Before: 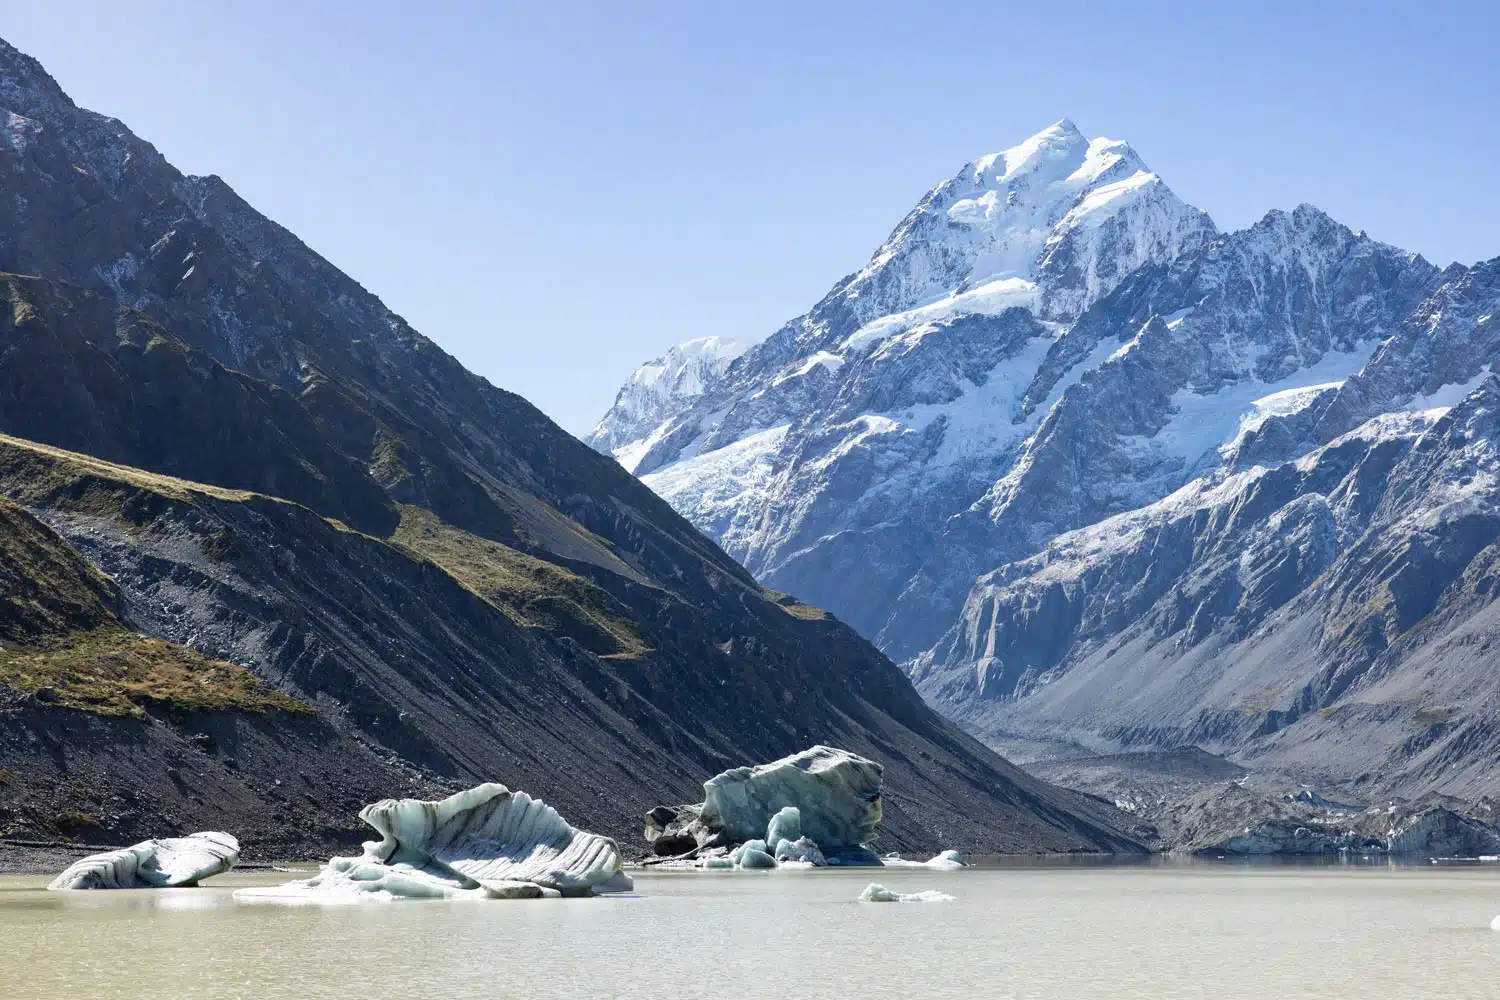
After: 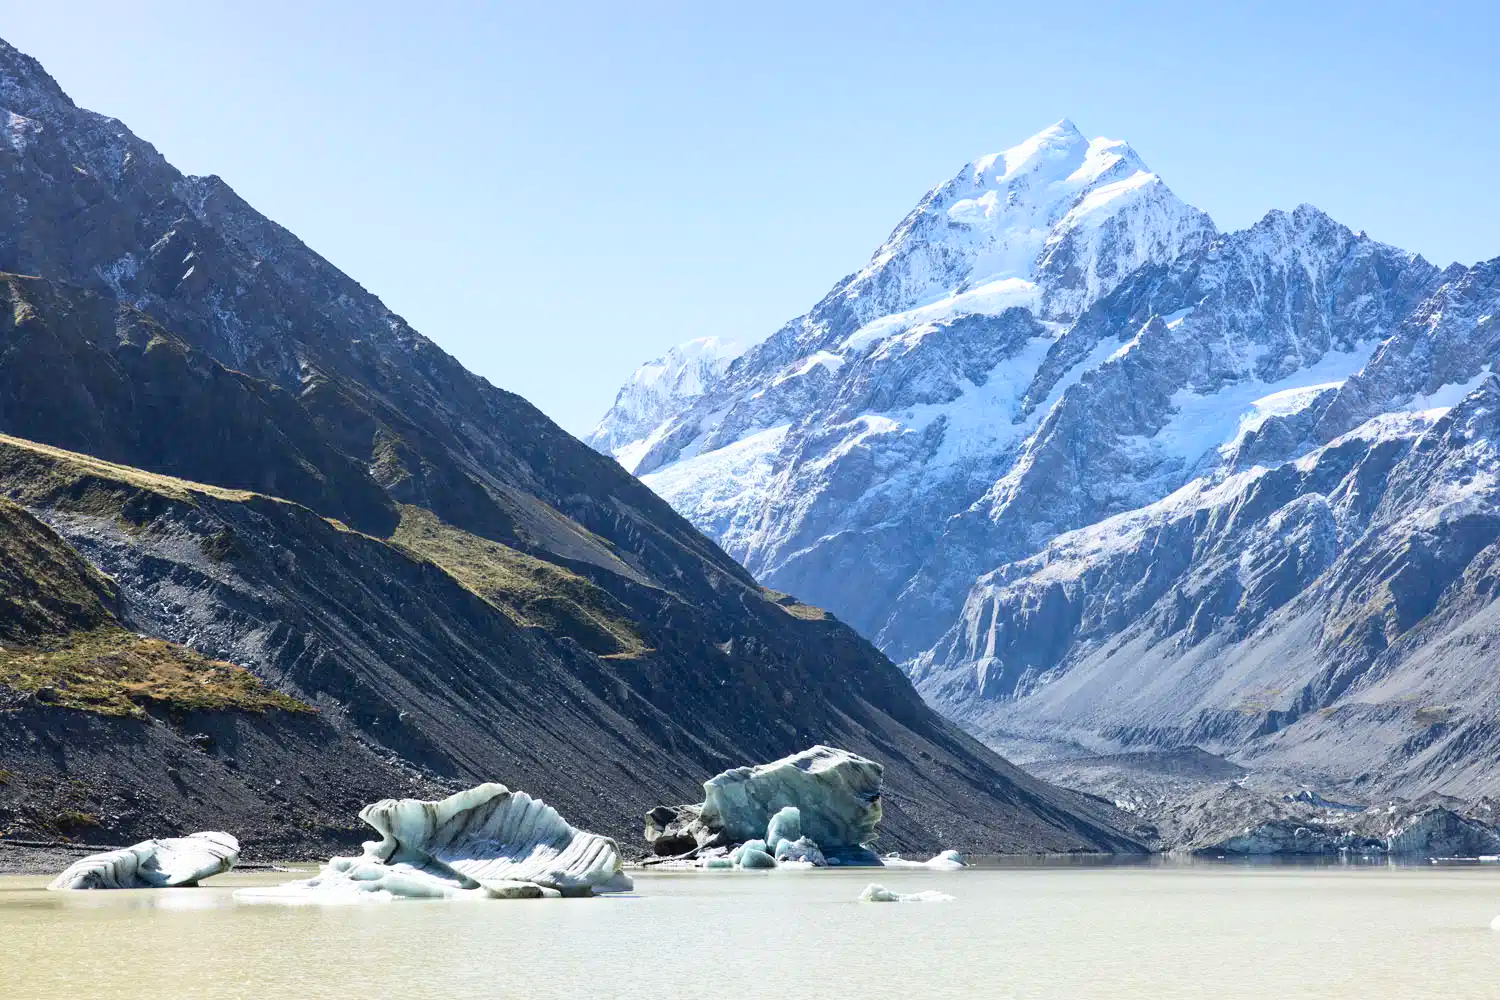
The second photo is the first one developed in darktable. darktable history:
contrast brightness saturation: contrast 0.202, brightness 0.16, saturation 0.219
